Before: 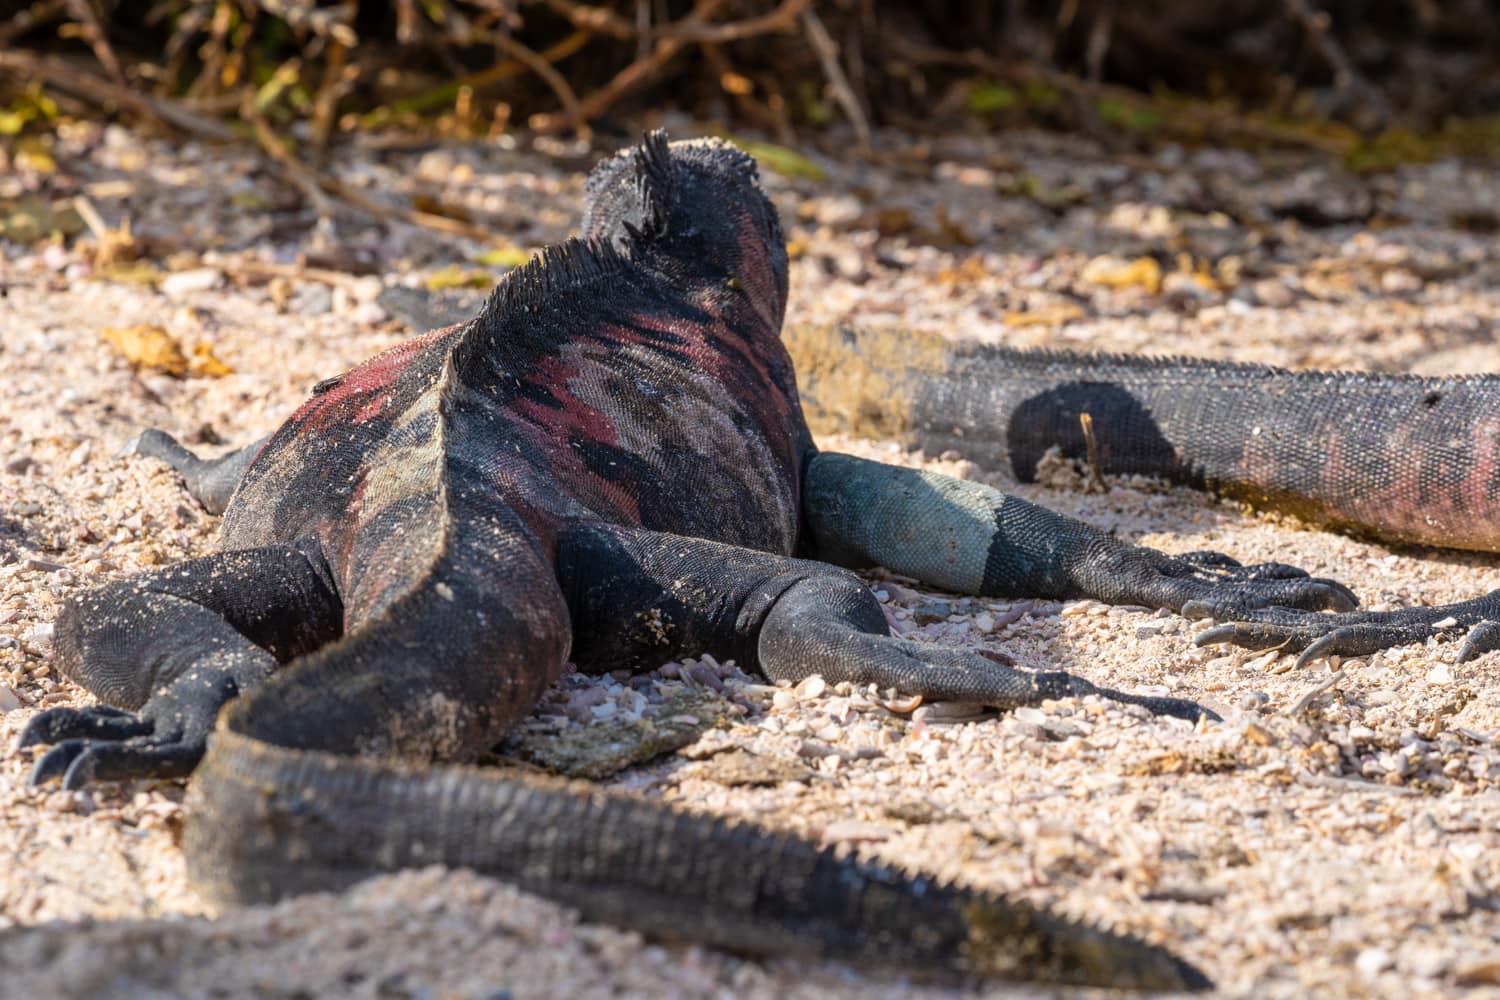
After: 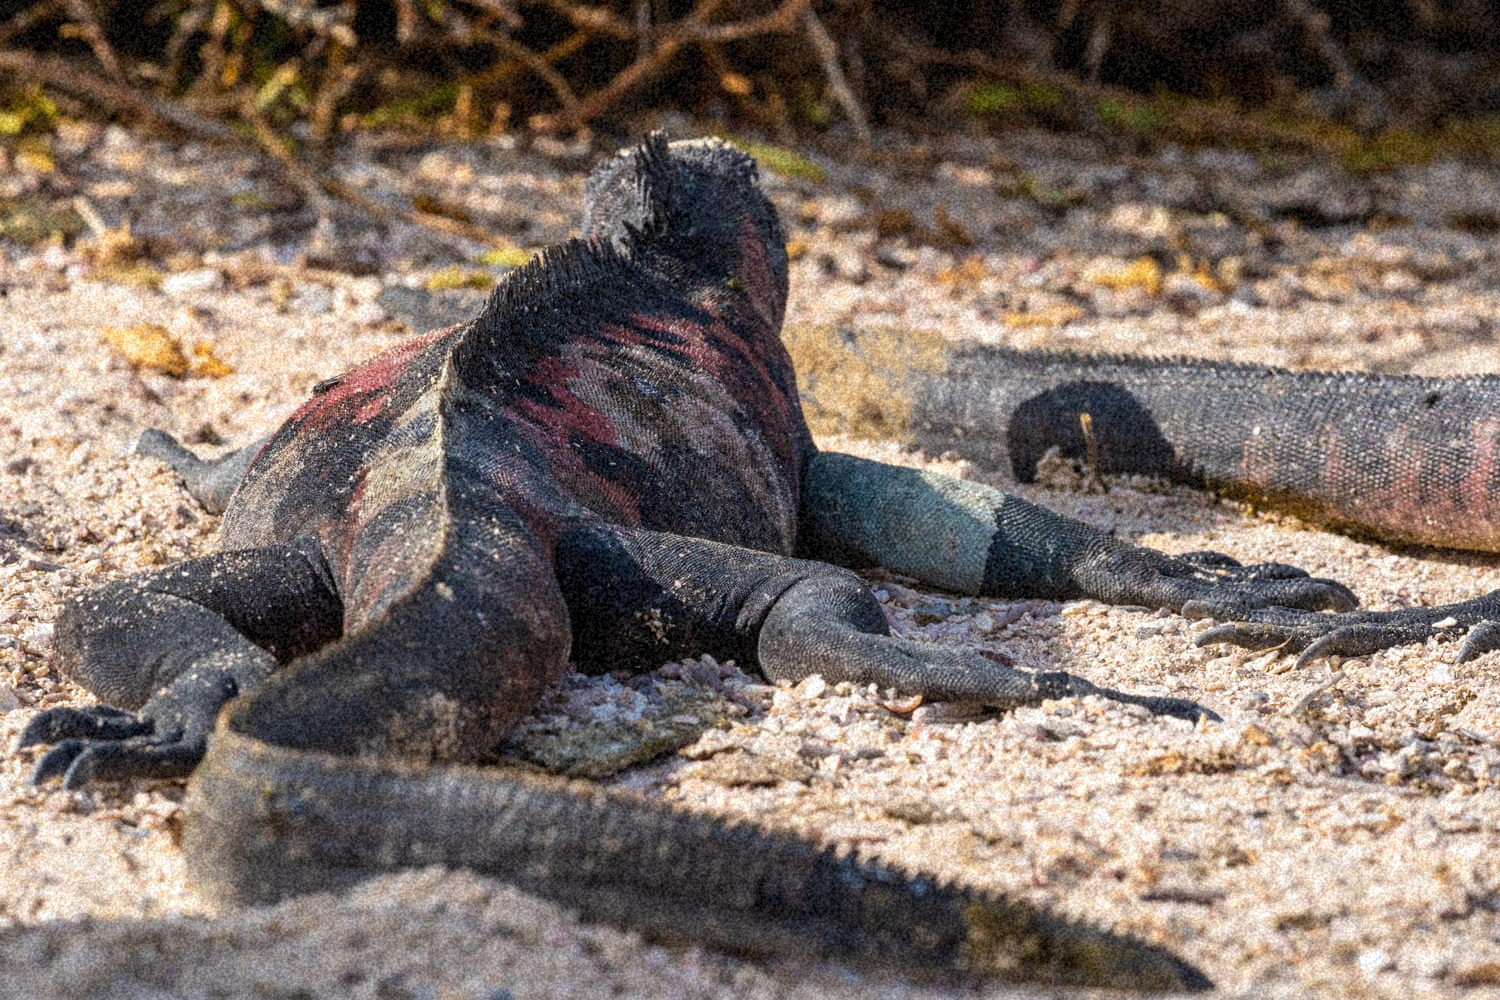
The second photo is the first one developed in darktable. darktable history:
grain: coarseness 46.9 ISO, strength 50.21%, mid-tones bias 0%
contrast brightness saturation: saturation -0.05
